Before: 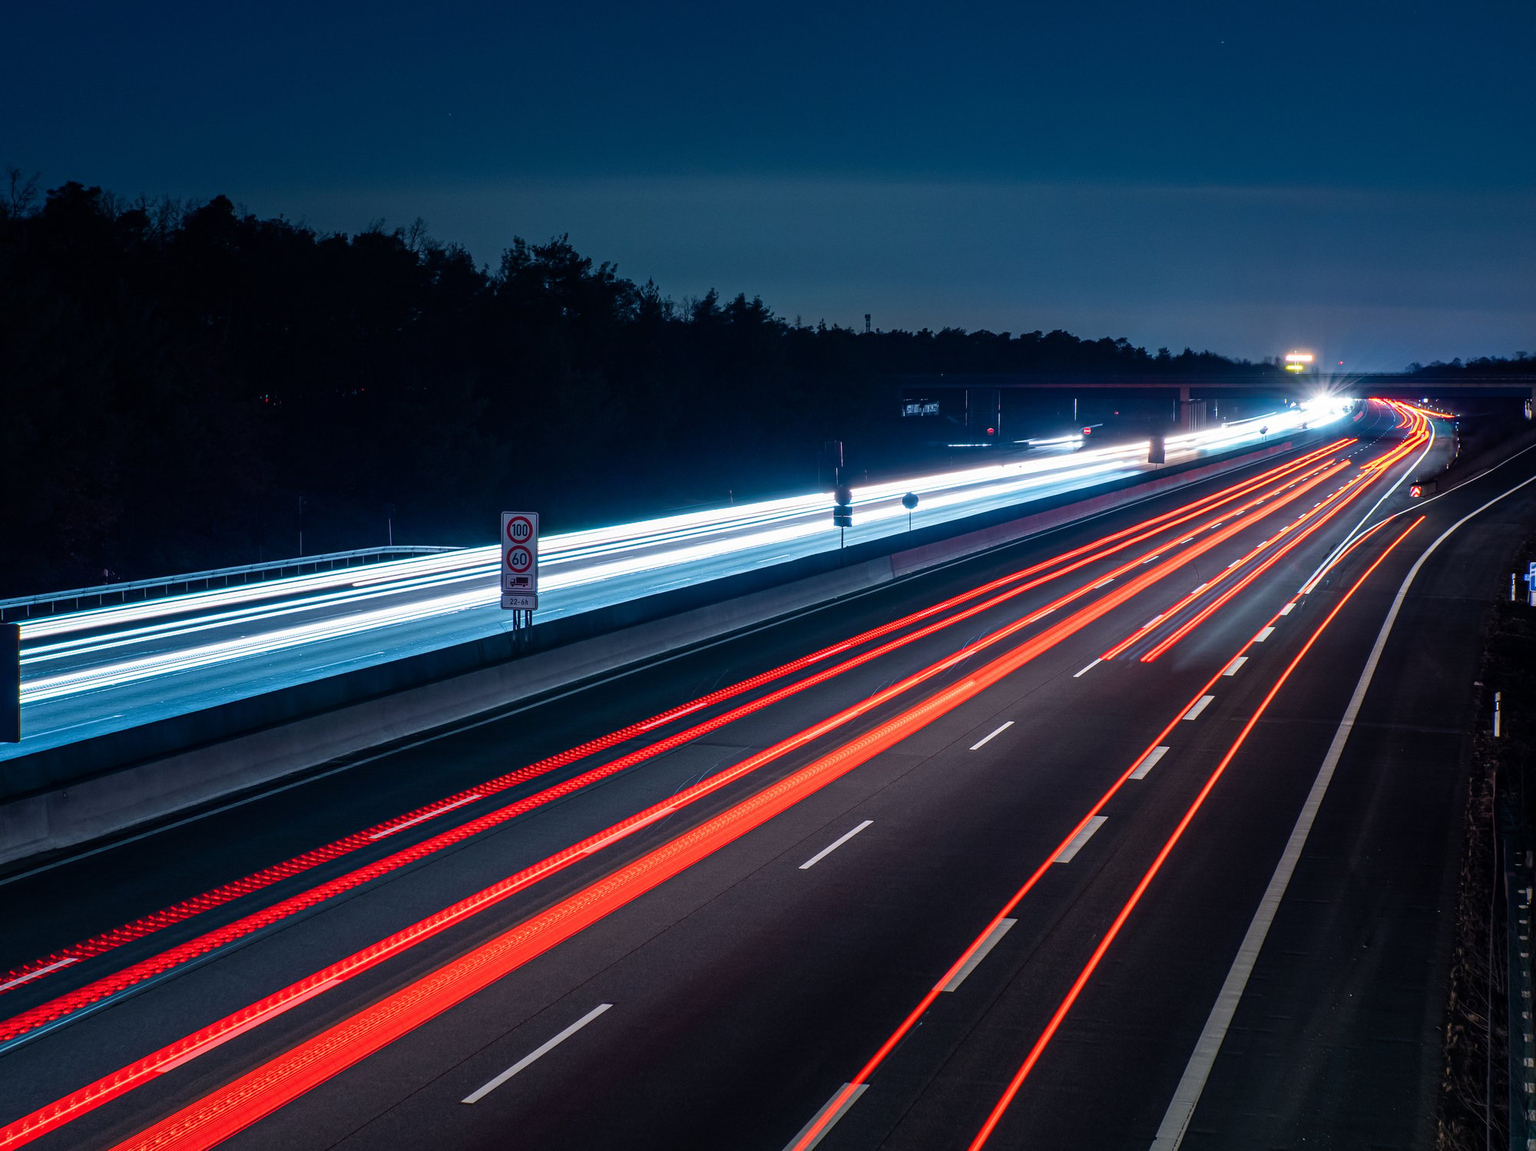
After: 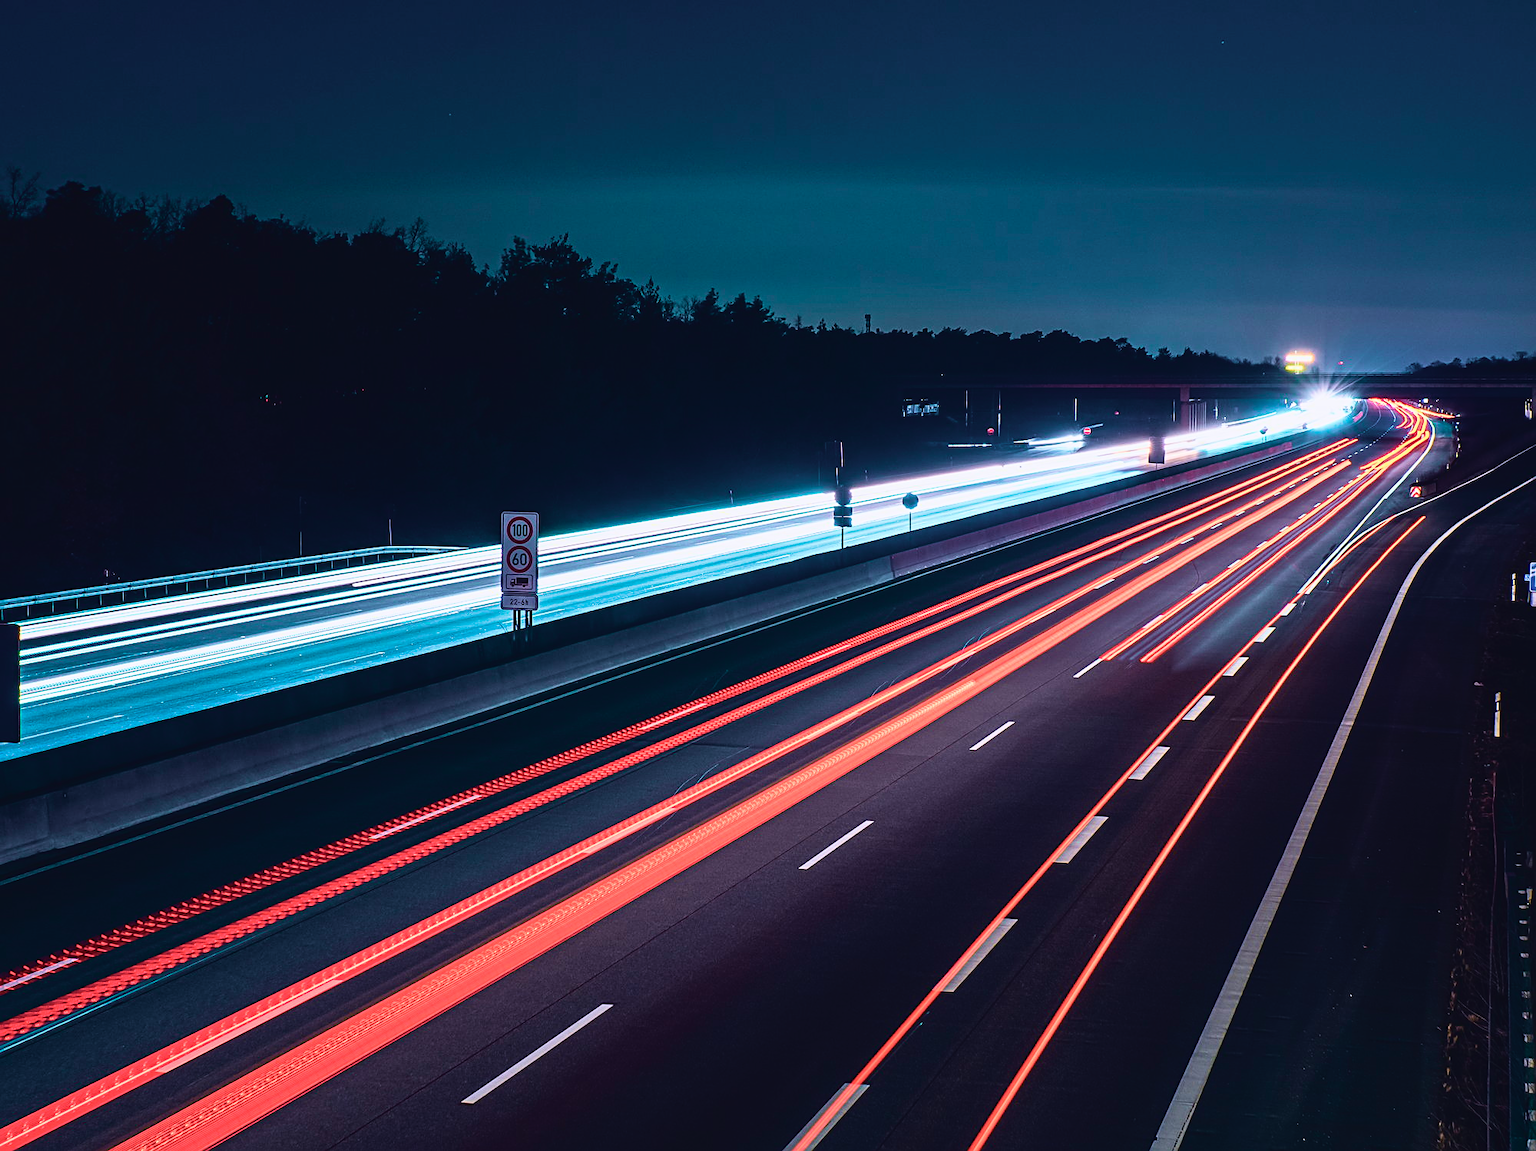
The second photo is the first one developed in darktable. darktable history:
exposure: compensate highlight preservation false
velvia: strength 75%
sharpen: on, module defaults
tone curve: curves: ch0 [(0, 0.039) (0.104, 0.094) (0.285, 0.301) (0.673, 0.796) (0.845, 0.932) (0.994, 0.971)]; ch1 [(0, 0) (0.356, 0.385) (0.424, 0.405) (0.498, 0.502) (0.586, 0.57) (0.657, 0.642) (1, 1)]; ch2 [(0, 0) (0.424, 0.438) (0.46, 0.453) (0.515, 0.505) (0.557, 0.57) (0.612, 0.583) (0.722, 0.67) (1, 1)], color space Lab, independent channels, preserve colors none
